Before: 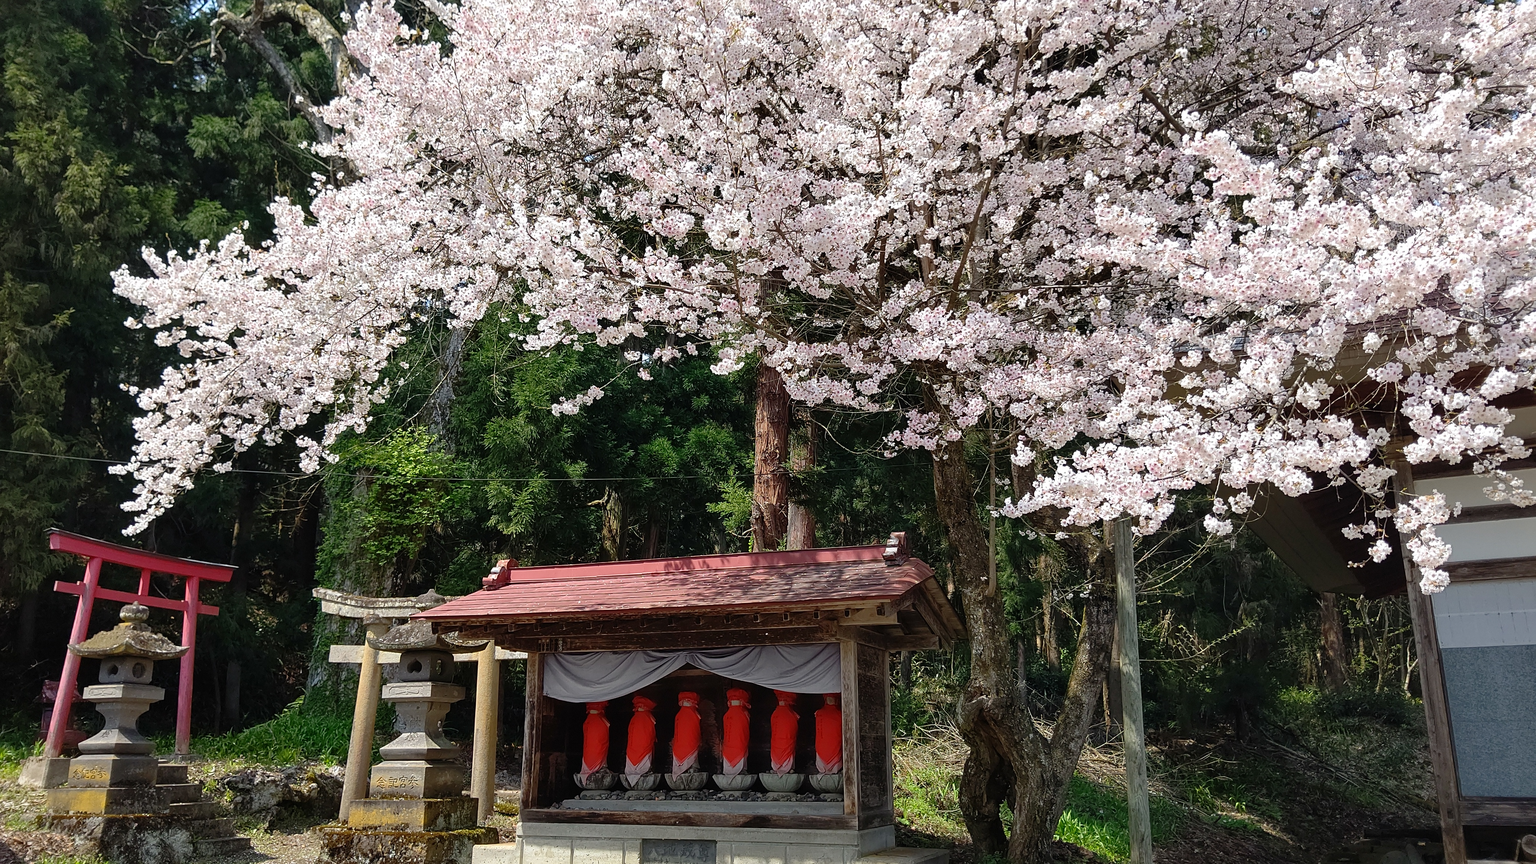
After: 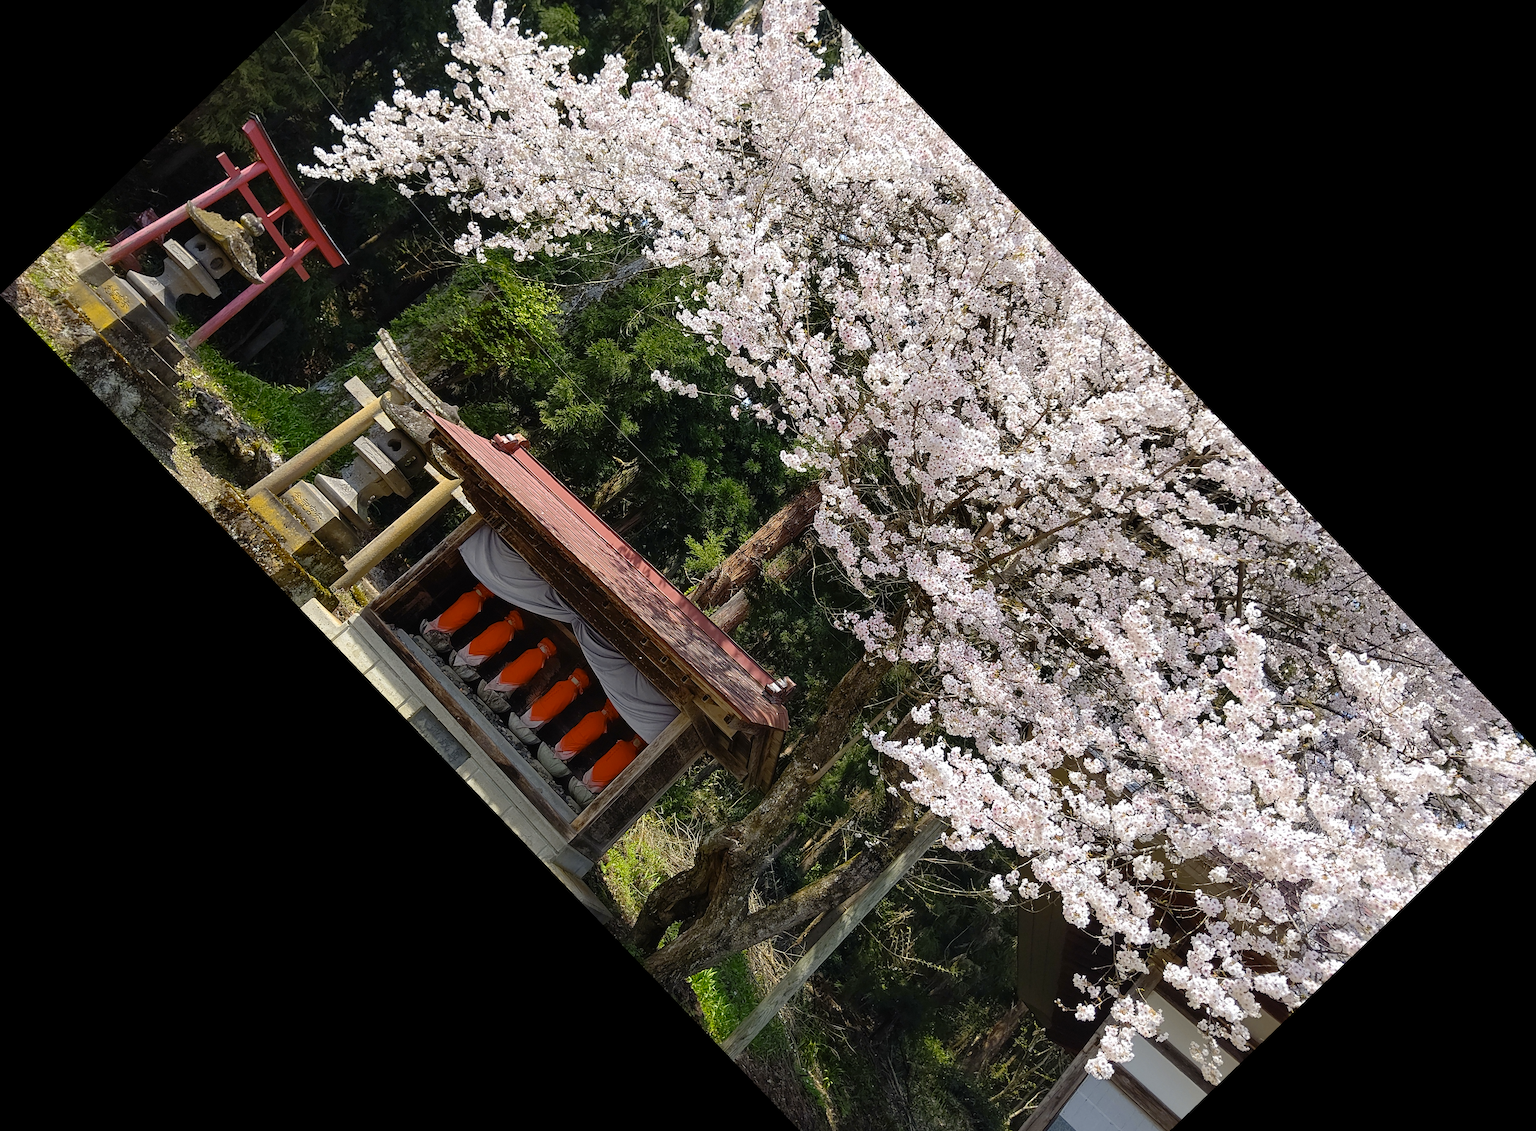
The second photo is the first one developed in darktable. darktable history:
color contrast: green-magenta contrast 0.85, blue-yellow contrast 1.25, unbound 0
crop and rotate: angle -46.26°, top 16.234%, right 0.912%, bottom 11.704%
